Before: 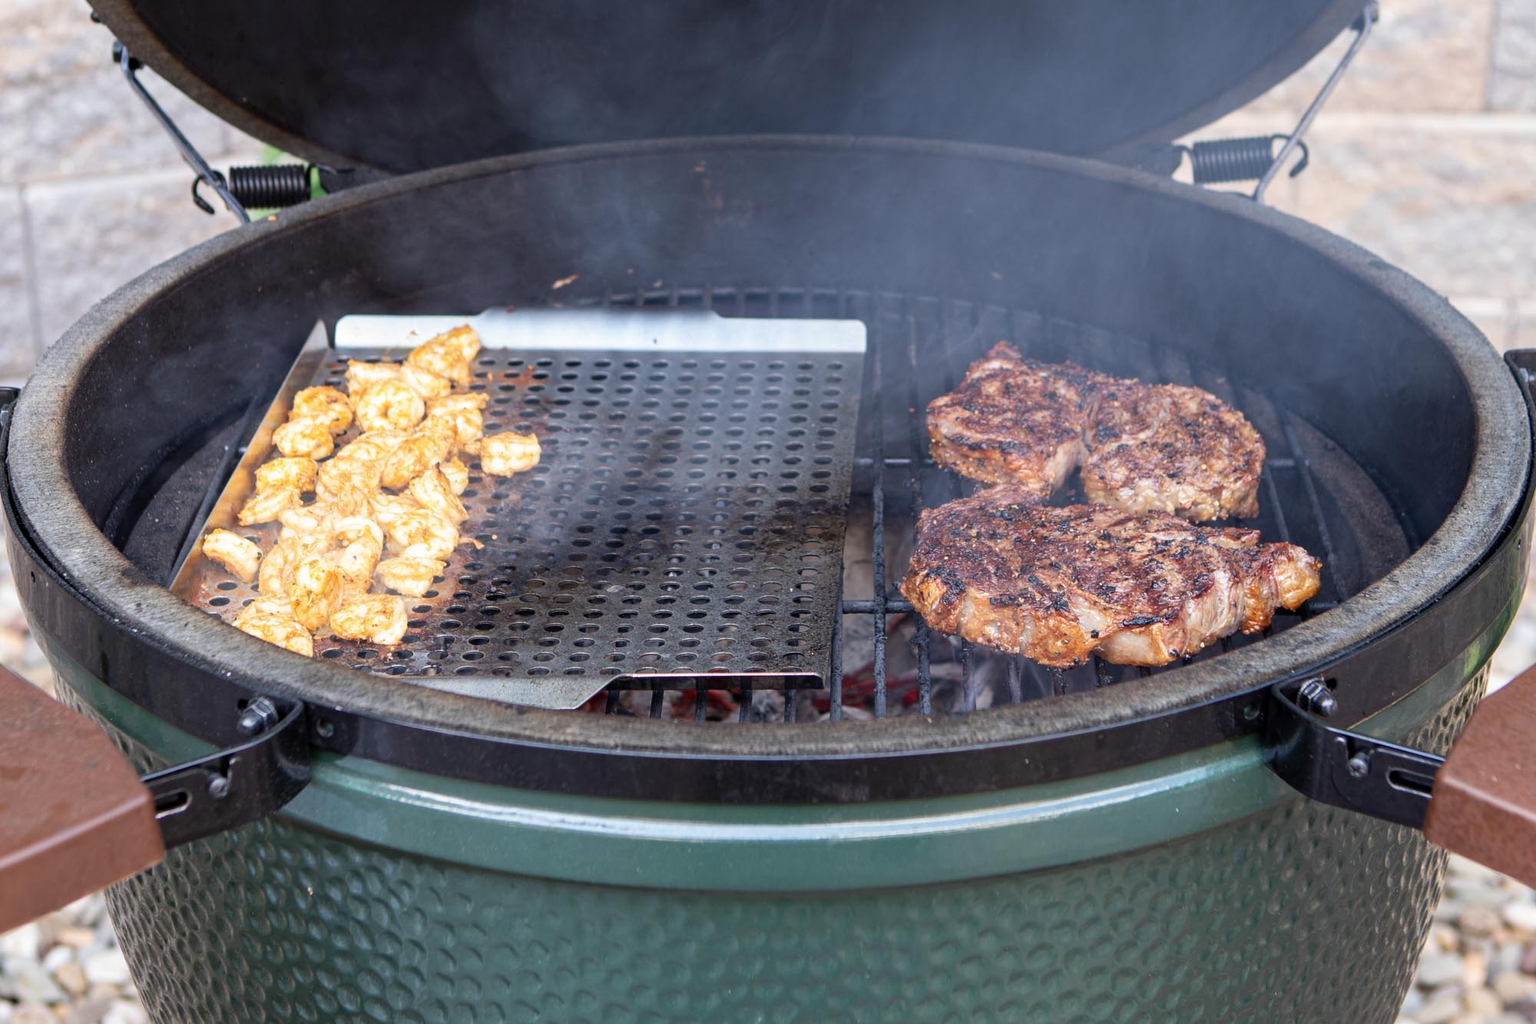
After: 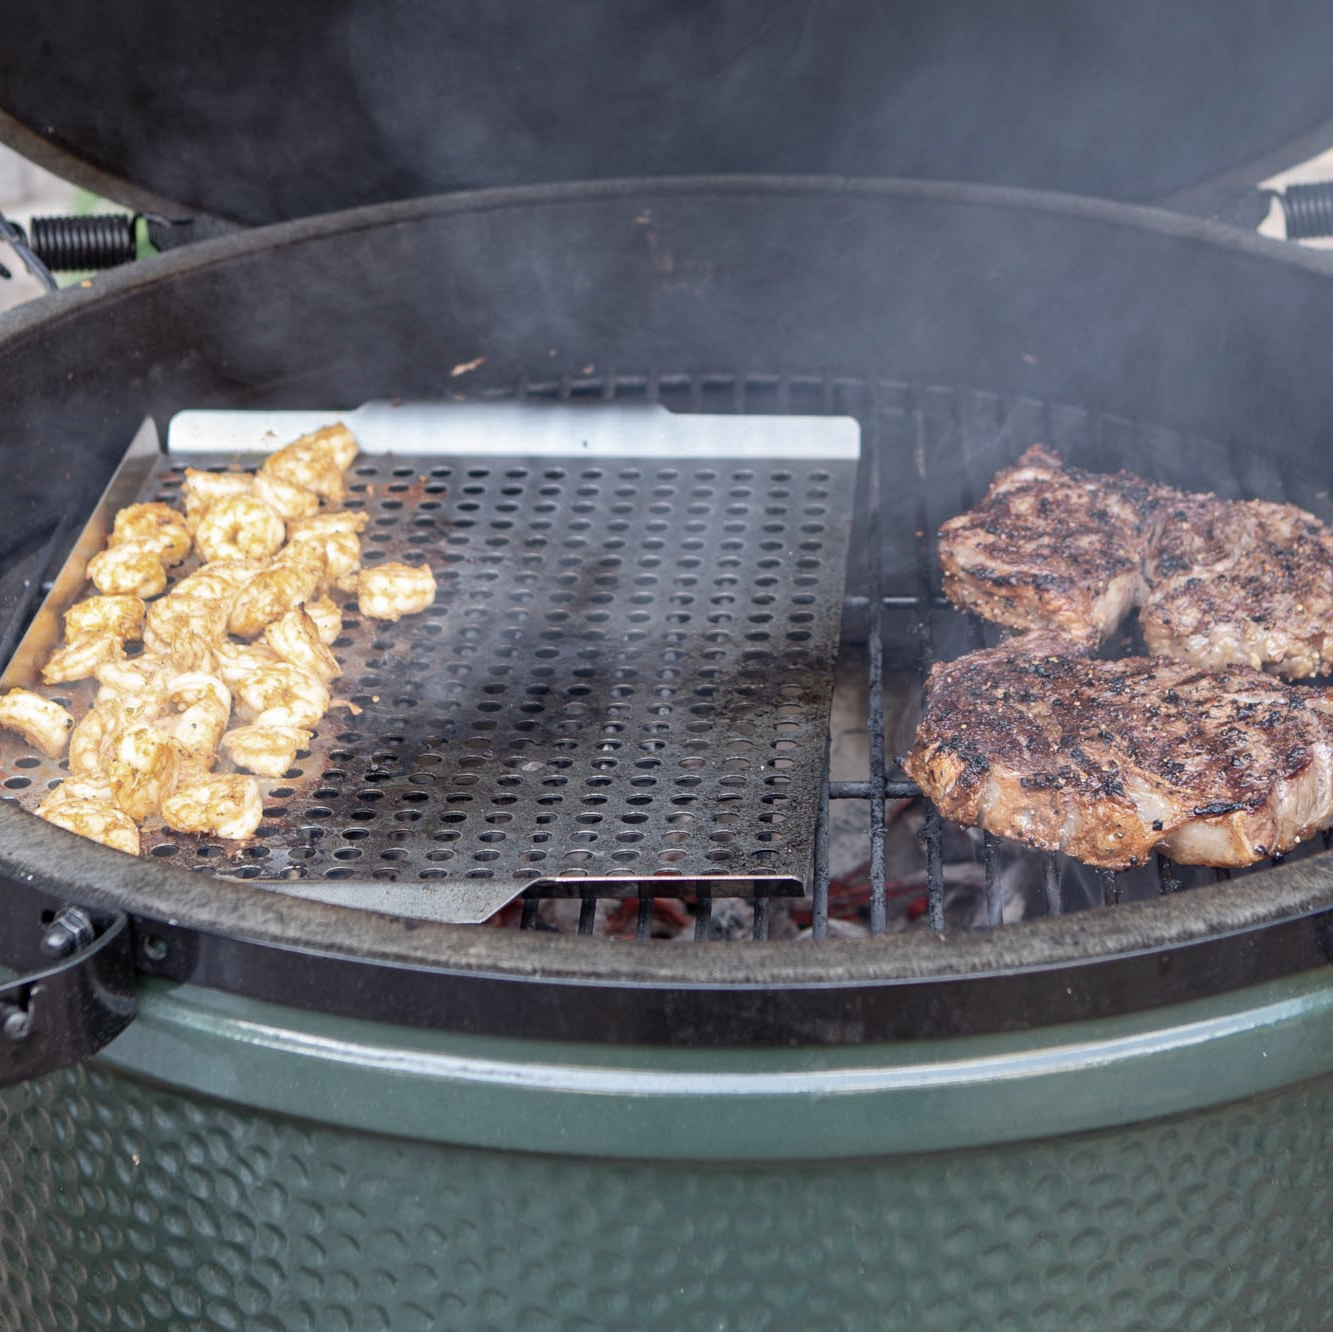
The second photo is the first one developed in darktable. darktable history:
crop and rotate: left 13.409%, right 19.924%
contrast brightness saturation: contrast 0.1, saturation -0.3
shadows and highlights: on, module defaults
